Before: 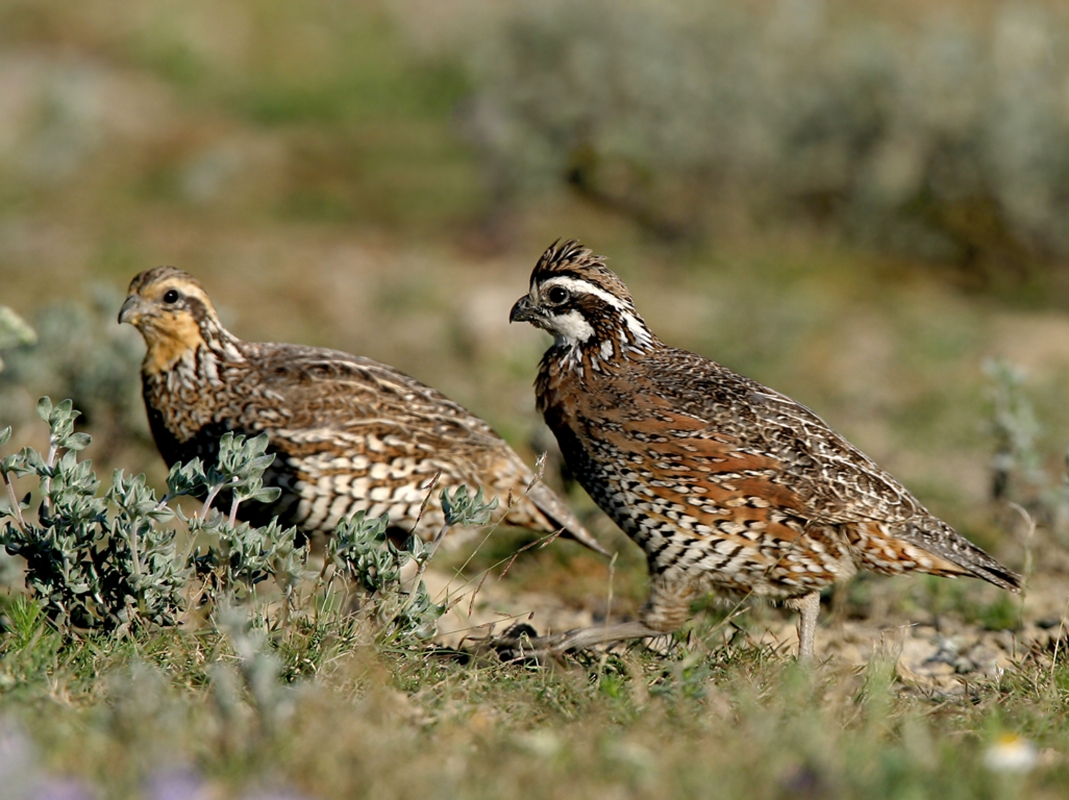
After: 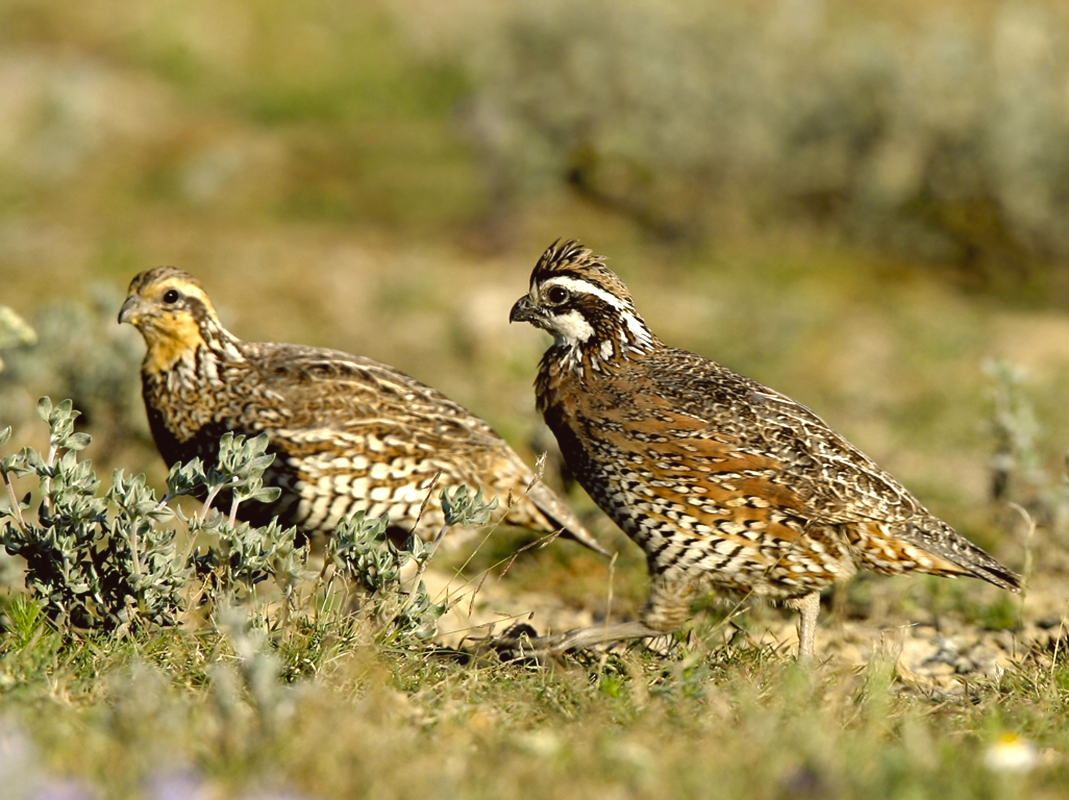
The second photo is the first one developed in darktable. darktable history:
color contrast: green-magenta contrast 0.8, blue-yellow contrast 1.1, unbound 0
exposure: exposure 0.636 EV, compensate highlight preservation false
color balance: lift [1.005, 1.002, 0.998, 0.998], gamma [1, 1.021, 1.02, 0.979], gain [0.923, 1.066, 1.056, 0.934]
